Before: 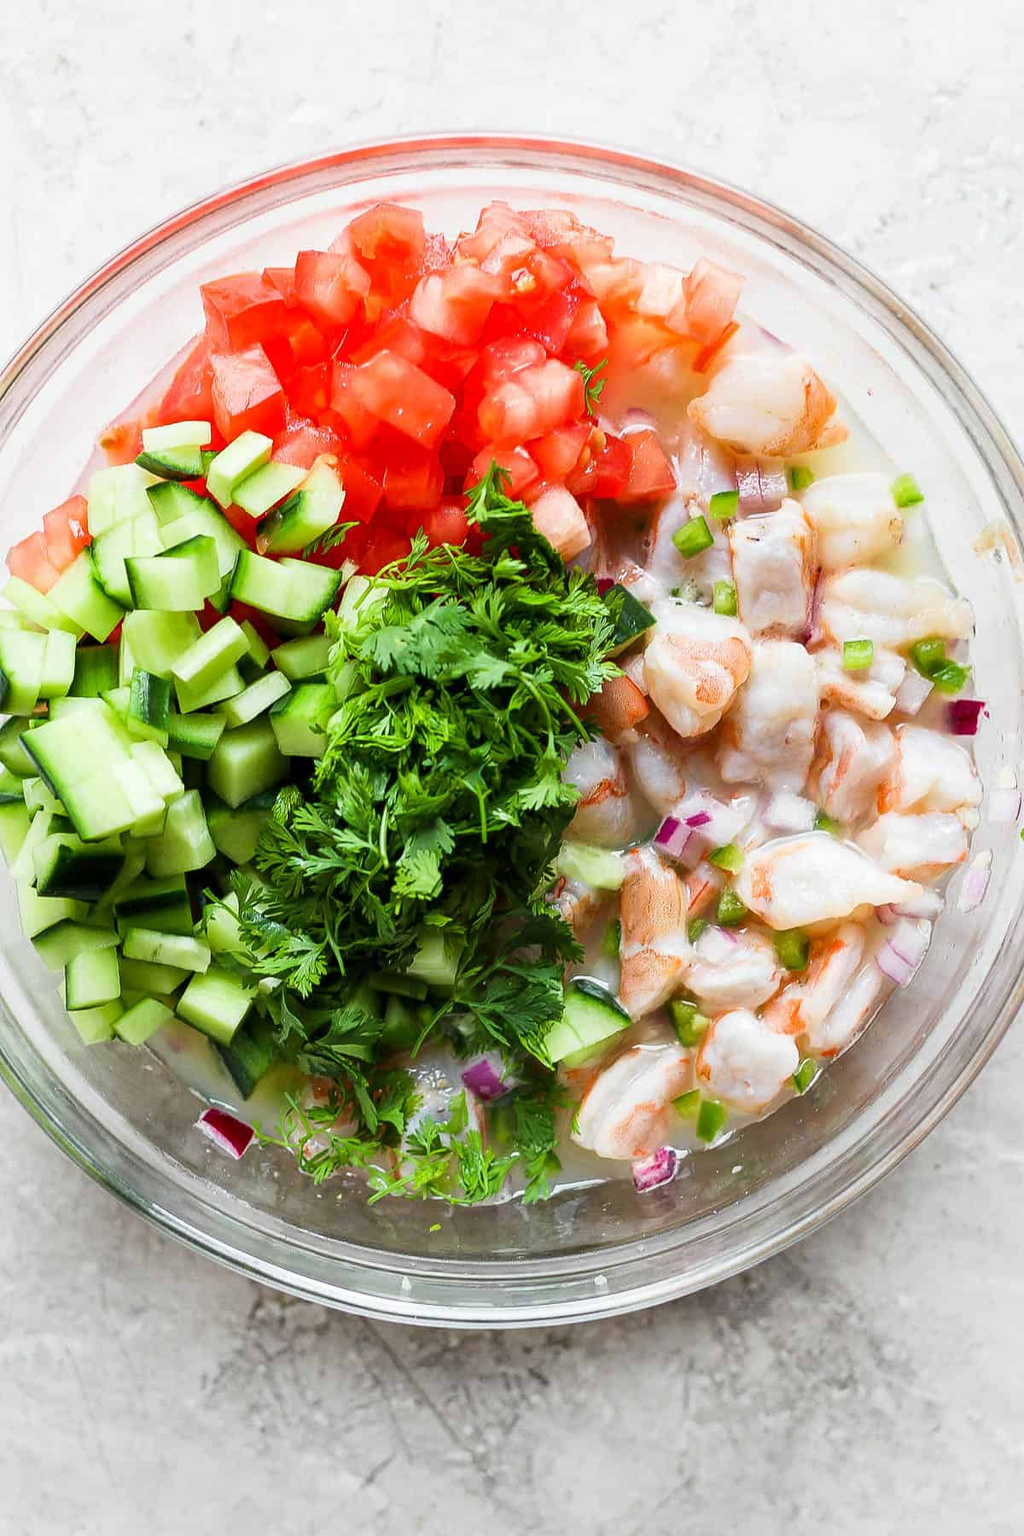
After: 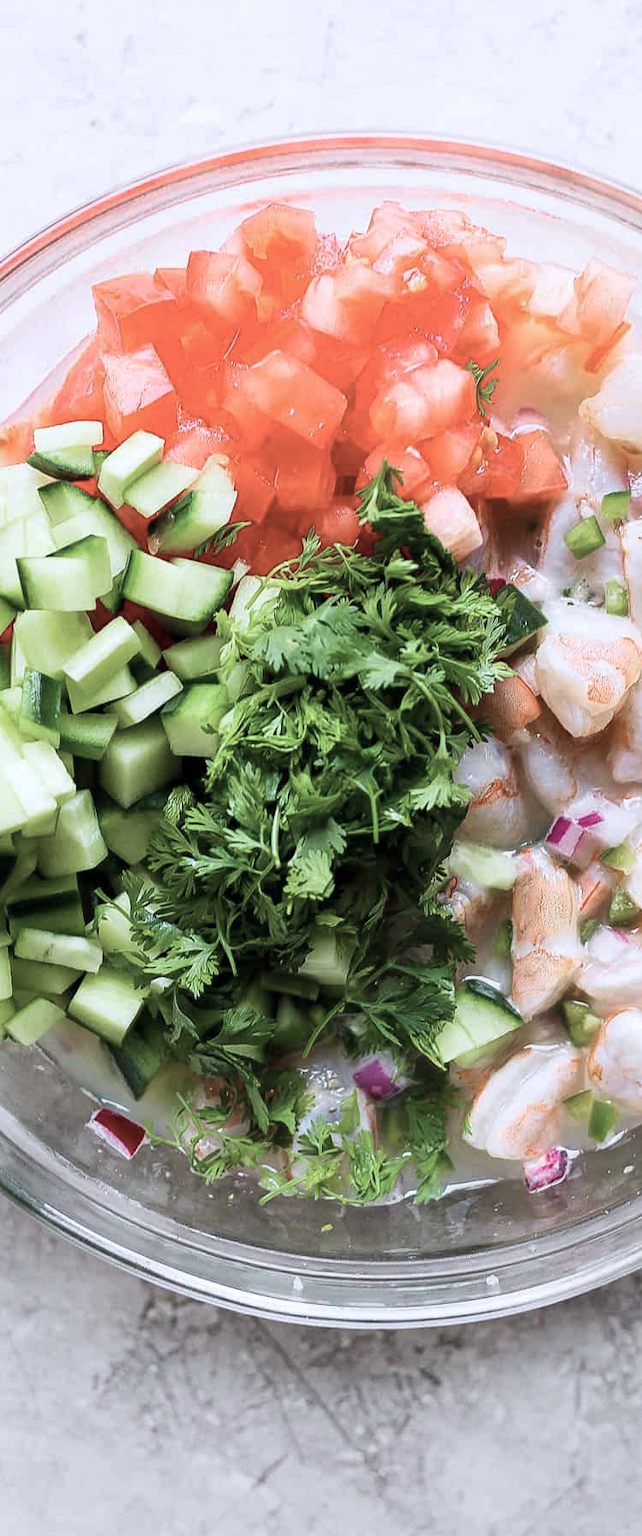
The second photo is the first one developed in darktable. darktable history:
color calibration: illuminant as shot in camera, x 0.358, y 0.373, temperature 4628.91 K
color zones: curves: ch0 [(0, 0.559) (0.153, 0.551) (0.229, 0.5) (0.429, 0.5) (0.571, 0.5) (0.714, 0.5) (0.857, 0.5) (1, 0.559)]; ch1 [(0, 0.417) (0.112, 0.336) (0.213, 0.26) (0.429, 0.34) (0.571, 0.35) (0.683, 0.331) (0.857, 0.344) (1, 0.417)]
white balance: red 1.004, blue 1.024
crop: left 10.644%, right 26.528%
